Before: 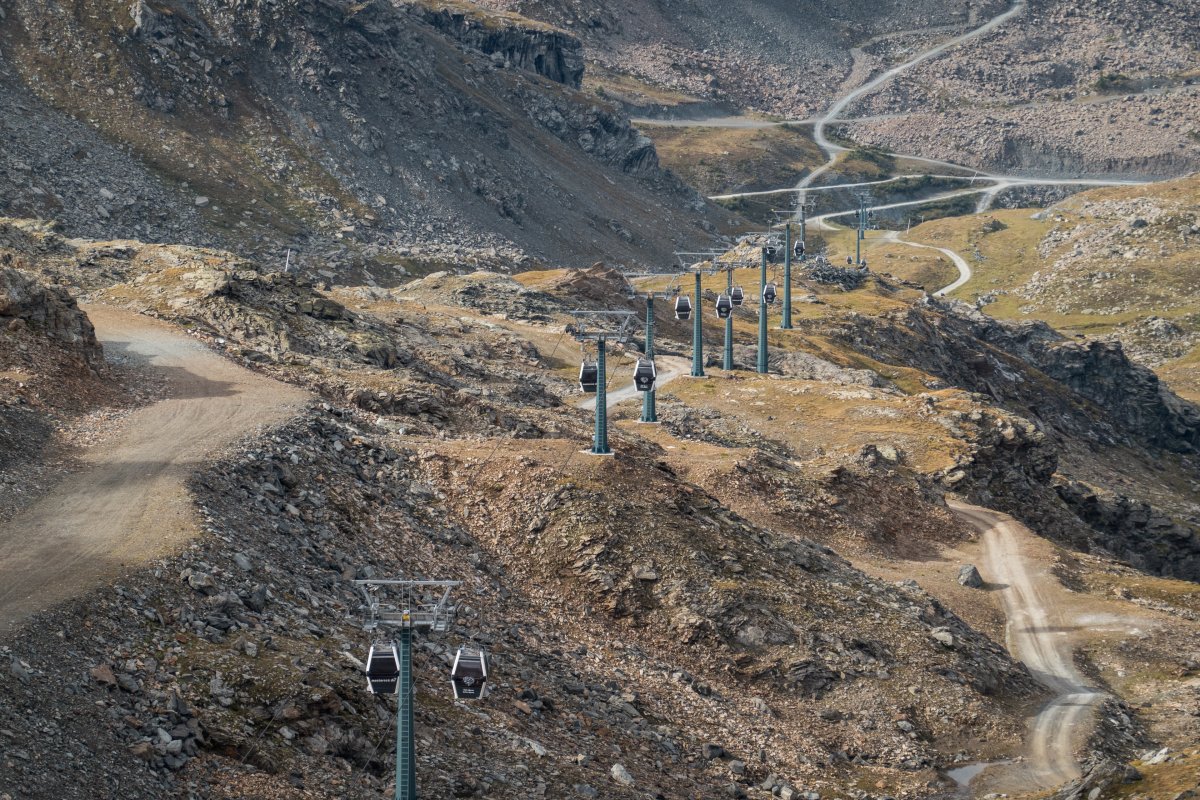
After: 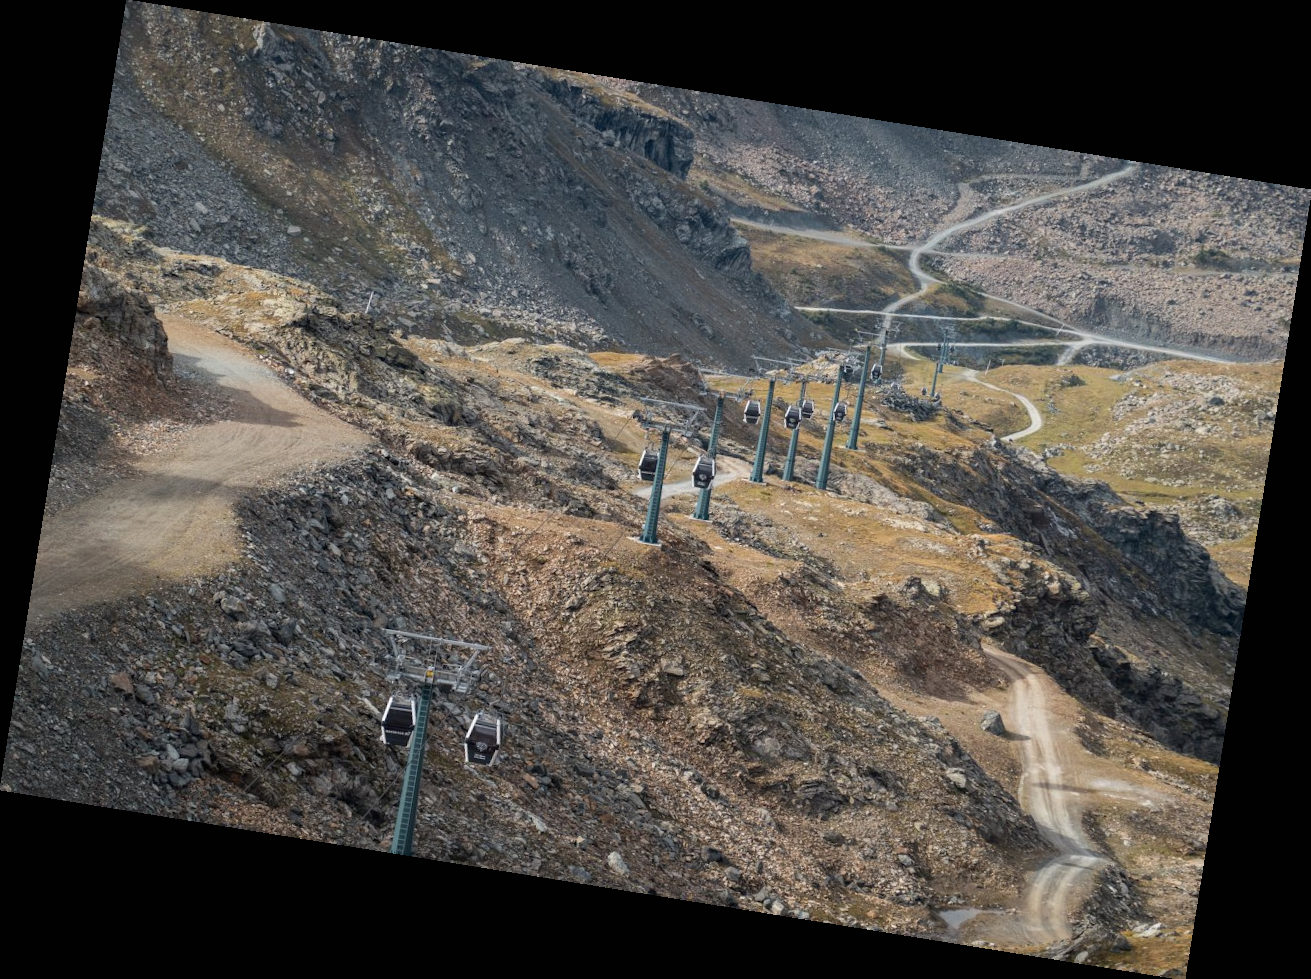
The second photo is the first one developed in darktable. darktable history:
rotate and perspective: rotation 9.12°, automatic cropping off
exposure: black level correction 0, compensate exposure bias true, compensate highlight preservation false
